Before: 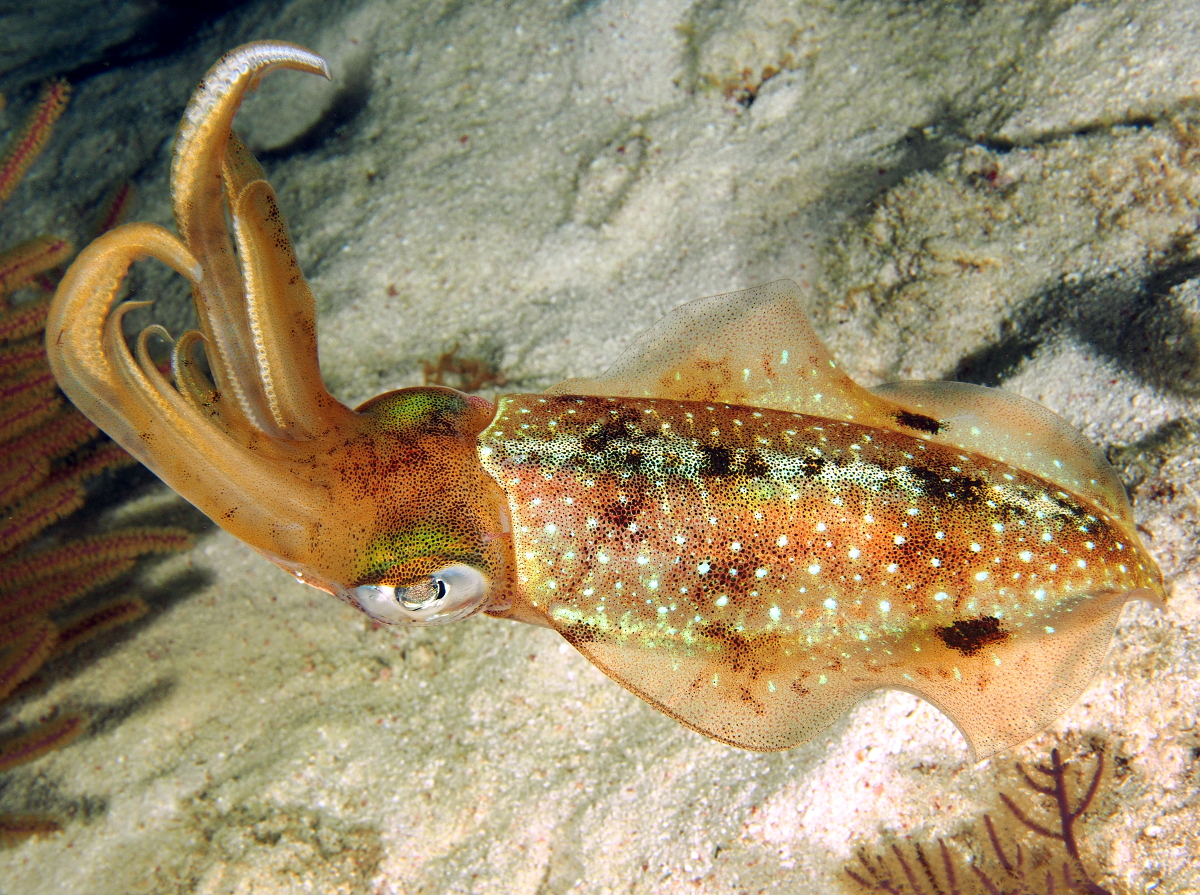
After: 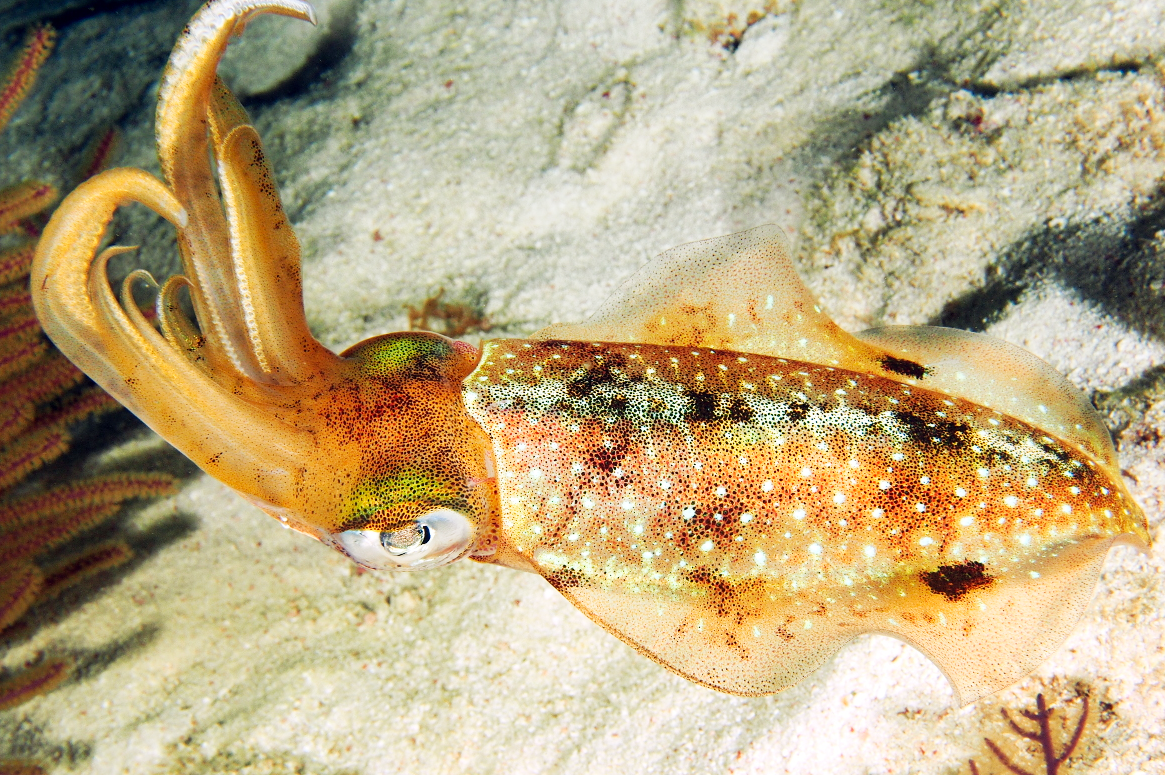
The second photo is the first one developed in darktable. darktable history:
crop: left 1.284%, top 6.189%, right 1.602%, bottom 7.108%
tone curve: curves: ch0 [(0, 0) (0.055, 0.057) (0.258, 0.307) (0.434, 0.543) (0.517, 0.657) (0.745, 0.874) (1, 1)]; ch1 [(0, 0) (0.346, 0.307) (0.418, 0.383) (0.46, 0.439) (0.482, 0.493) (0.502, 0.503) (0.517, 0.514) (0.55, 0.561) (0.588, 0.603) (0.646, 0.688) (1, 1)]; ch2 [(0, 0) (0.346, 0.34) (0.431, 0.45) (0.485, 0.499) (0.5, 0.503) (0.527, 0.525) (0.545, 0.562) (0.679, 0.706) (1, 1)], preserve colors none
